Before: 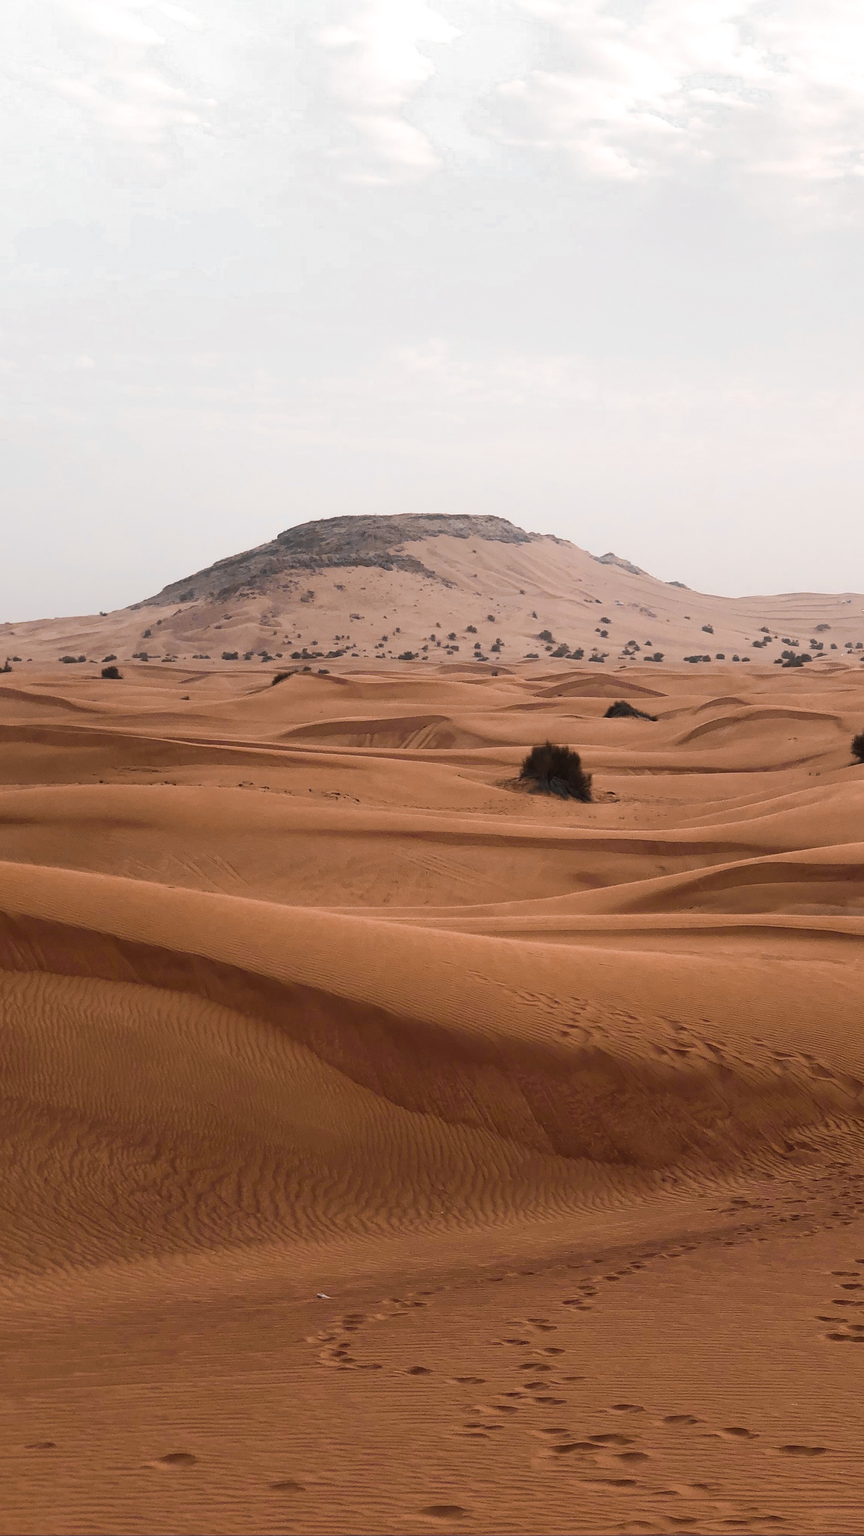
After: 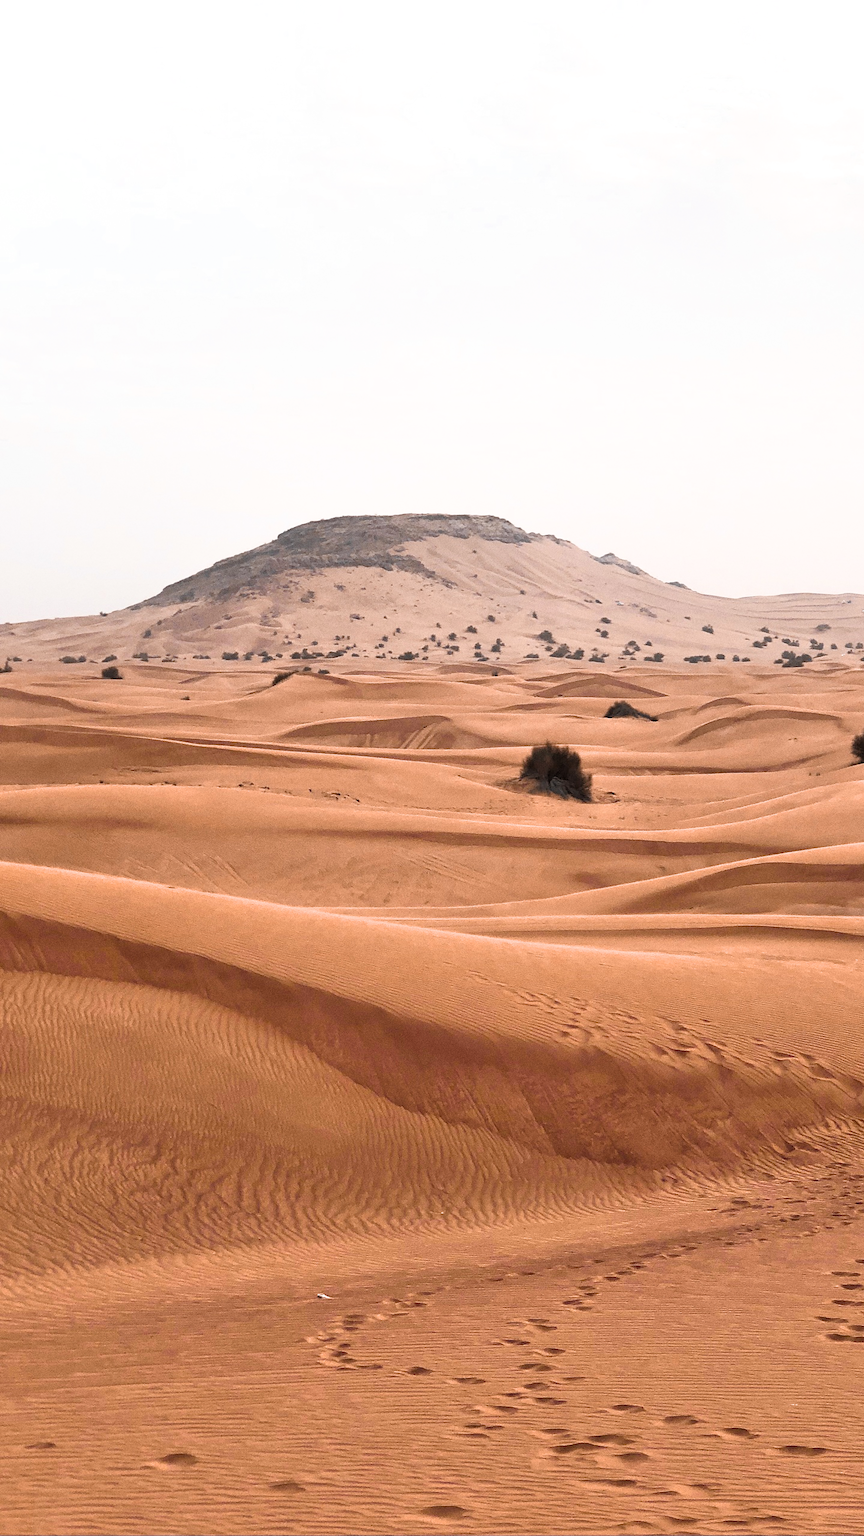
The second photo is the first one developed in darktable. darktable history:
filmic rgb: black relative exposure -9.08 EV, white relative exposure 2.3 EV, hardness 7.49
tone equalizer: -7 EV 0.15 EV, -6 EV 0.6 EV, -5 EV 1.15 EV, -4 EV 1.33 EV, -3 EV 1.15 EV, -2 EV 0.6 EV, -1 EV 0.15 EV, mask exposure compensation -0.5 EV
grain: coarseness 0.09 ISO
